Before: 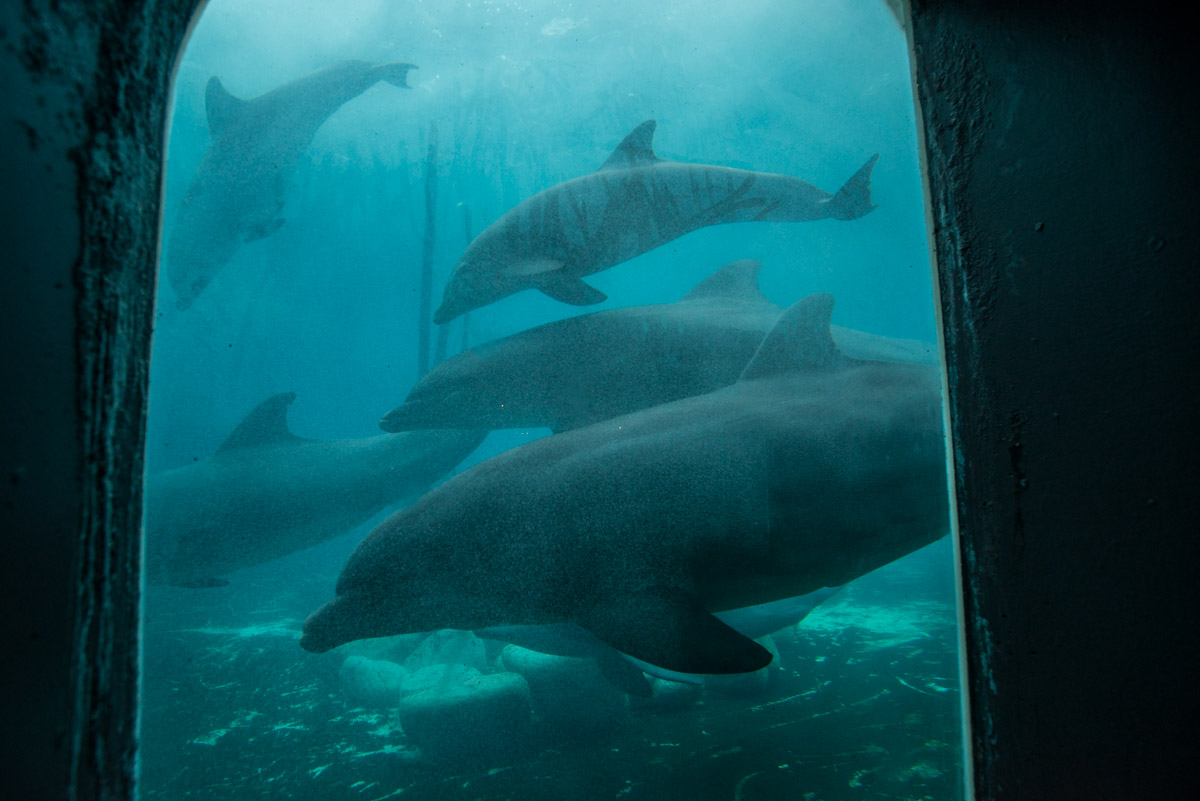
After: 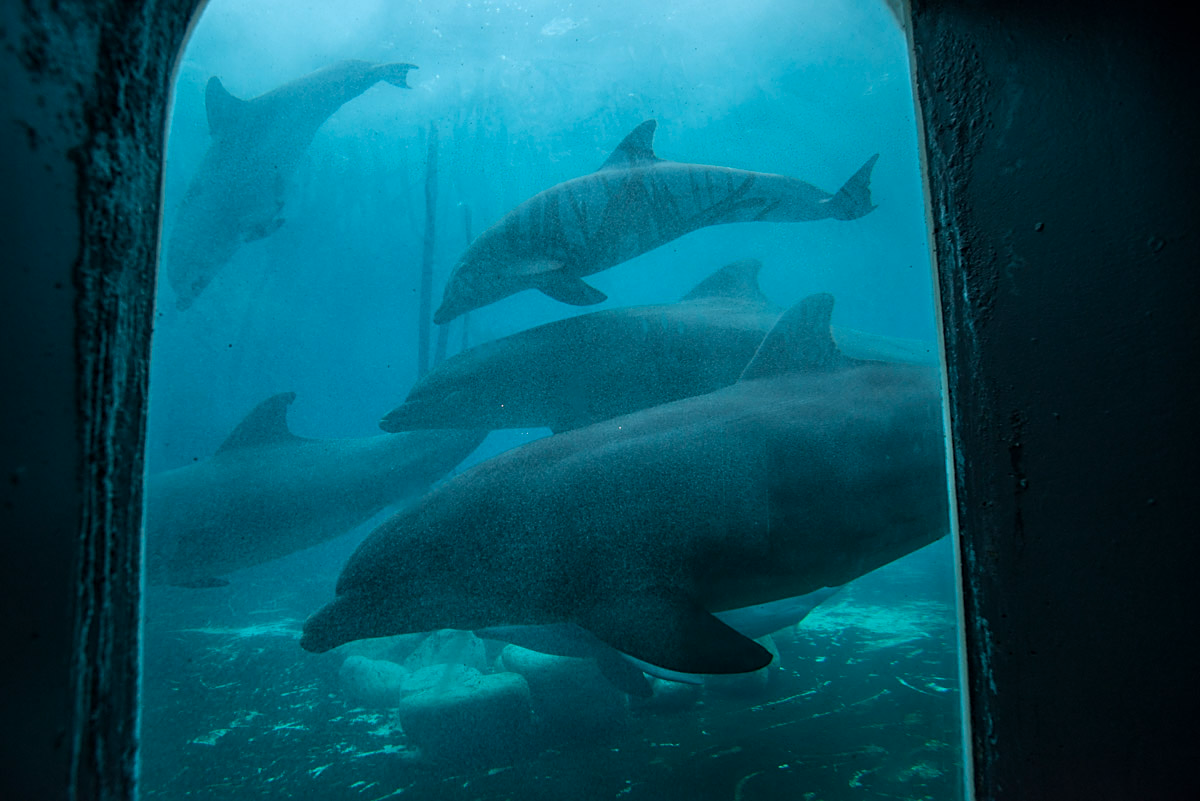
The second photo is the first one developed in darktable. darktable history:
color calibration: x 0.367, y 0.376, temperature 4372.25 K
sharpen: on, module defaults
